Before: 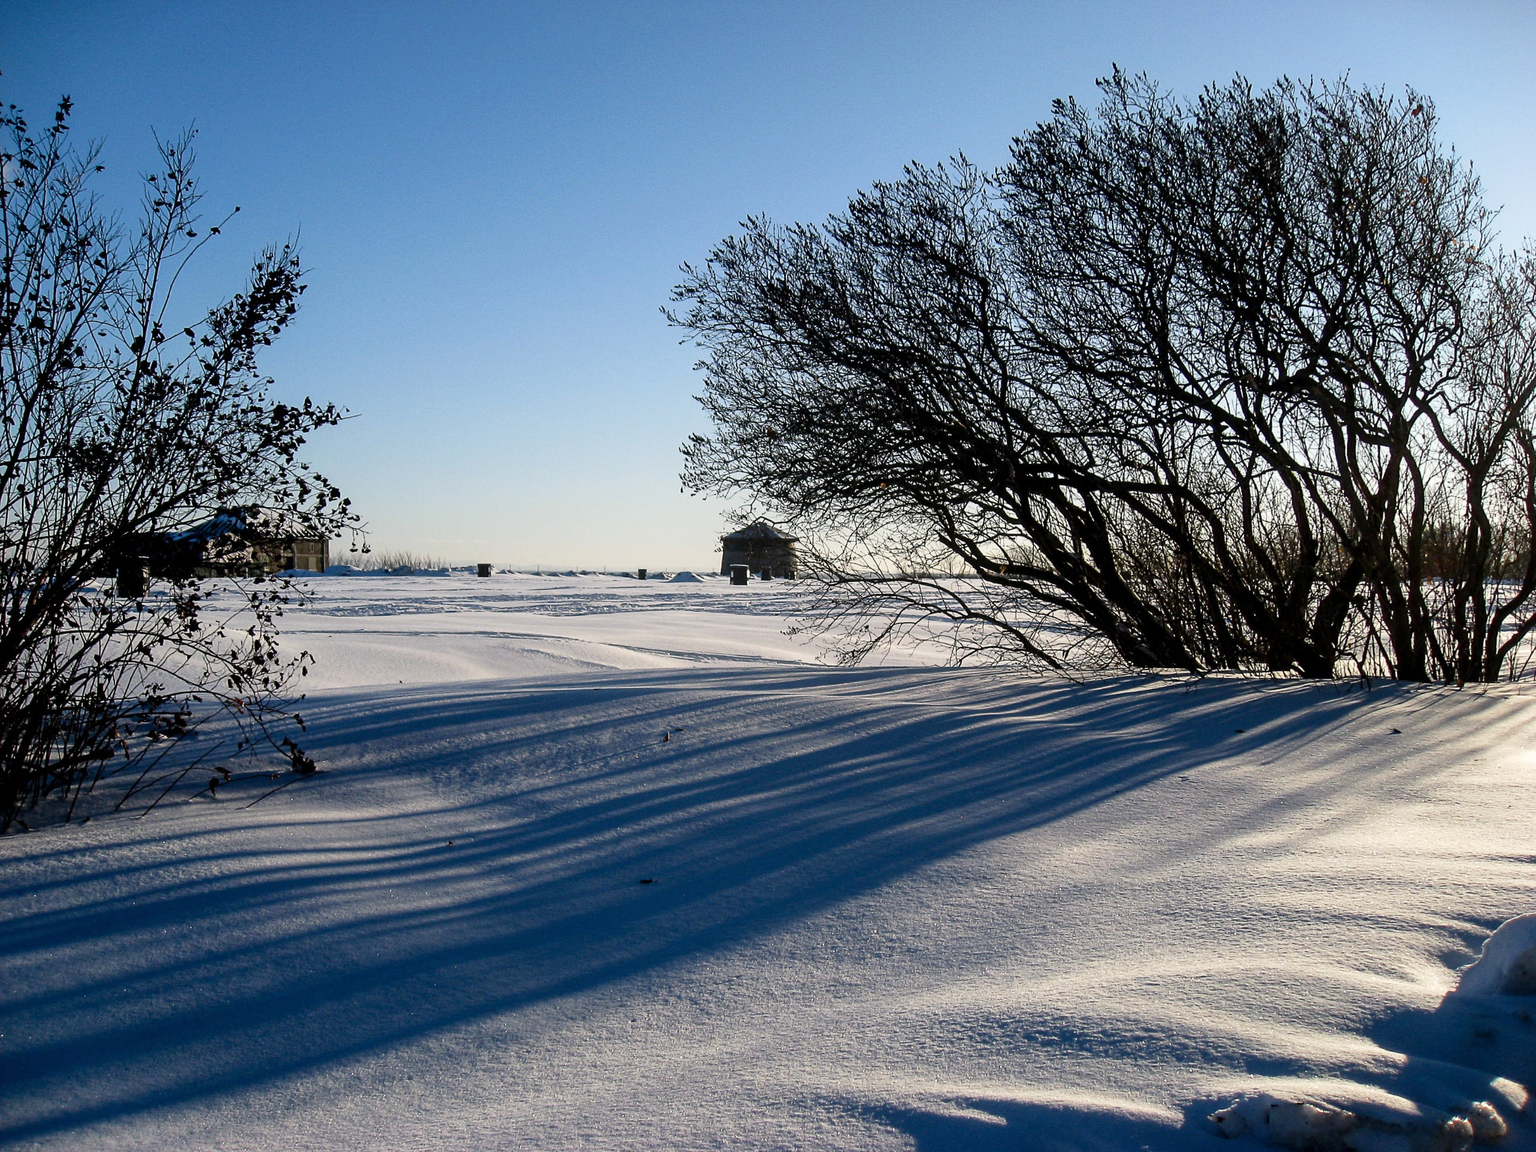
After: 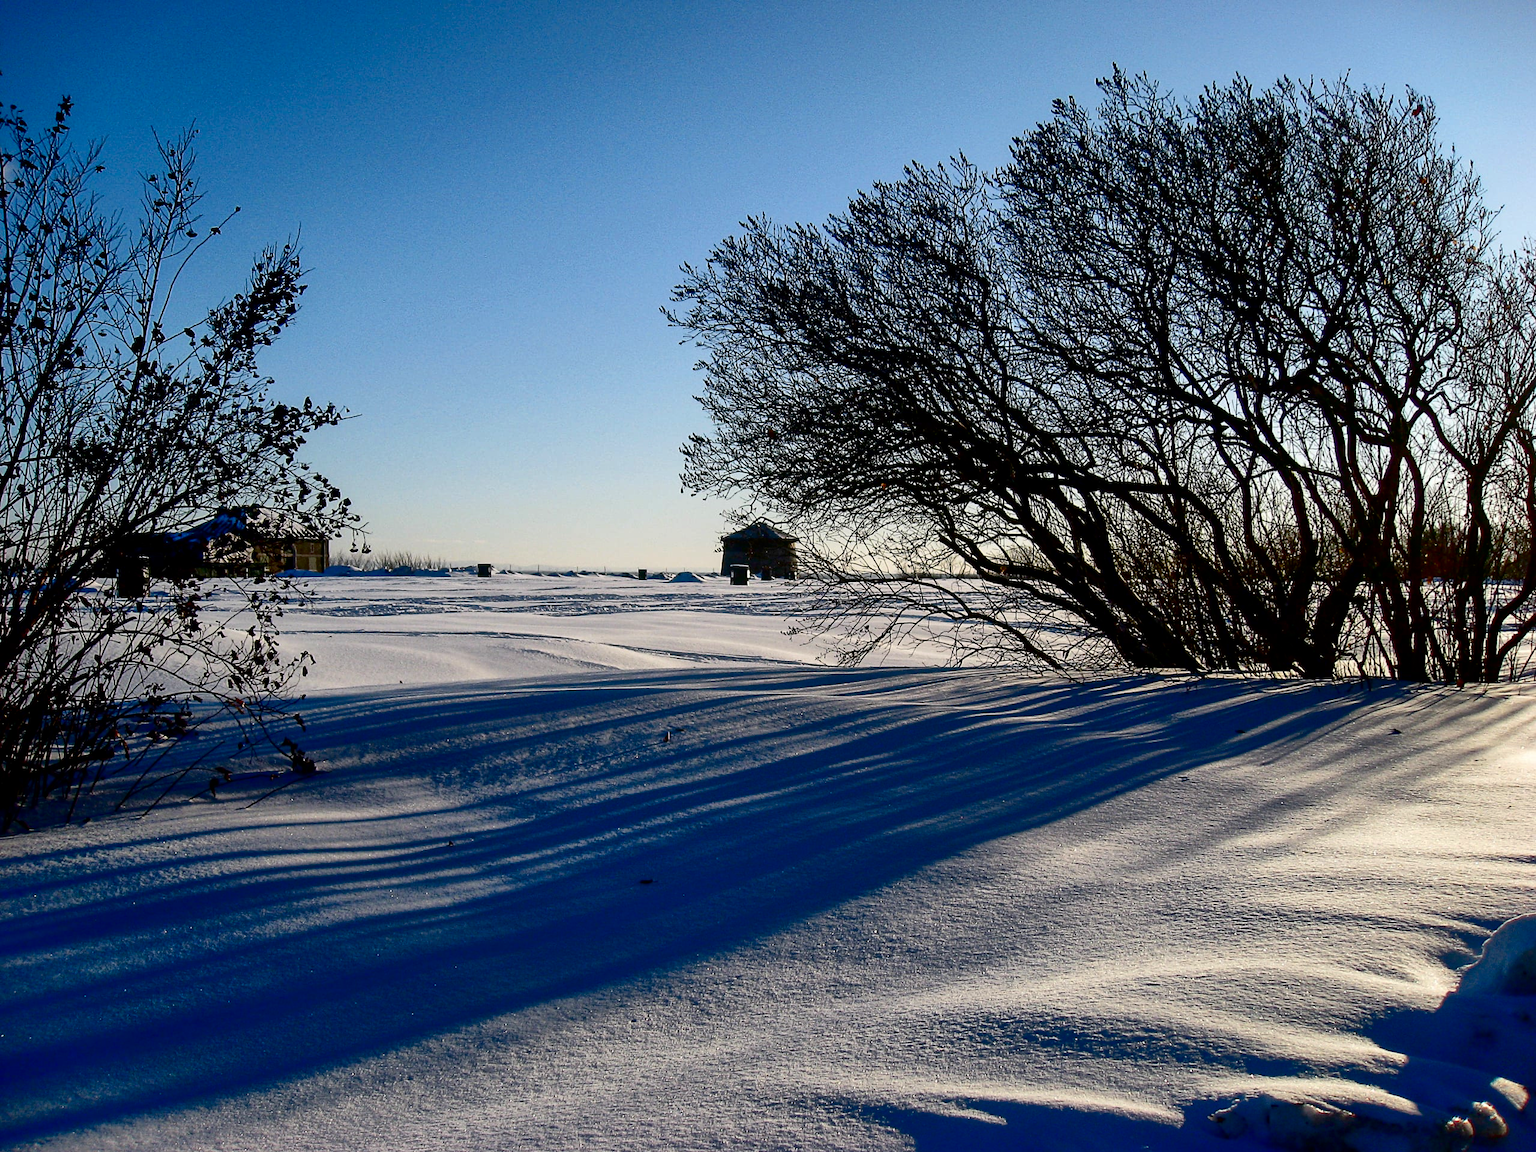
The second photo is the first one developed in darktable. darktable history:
shadows and highlights: on, module defaults
contrast brightness saturation: contrast 0.244, brightness -0.233, saturation 0.136
